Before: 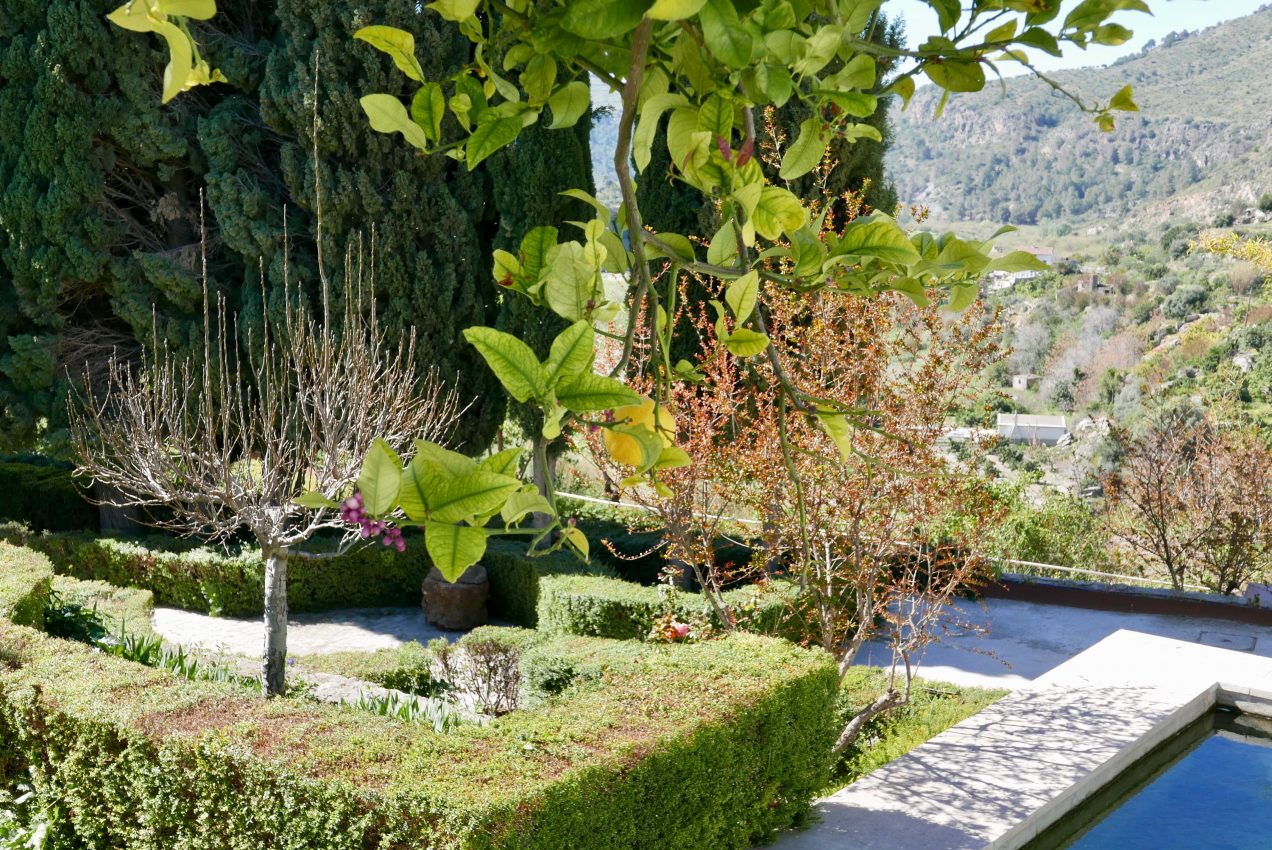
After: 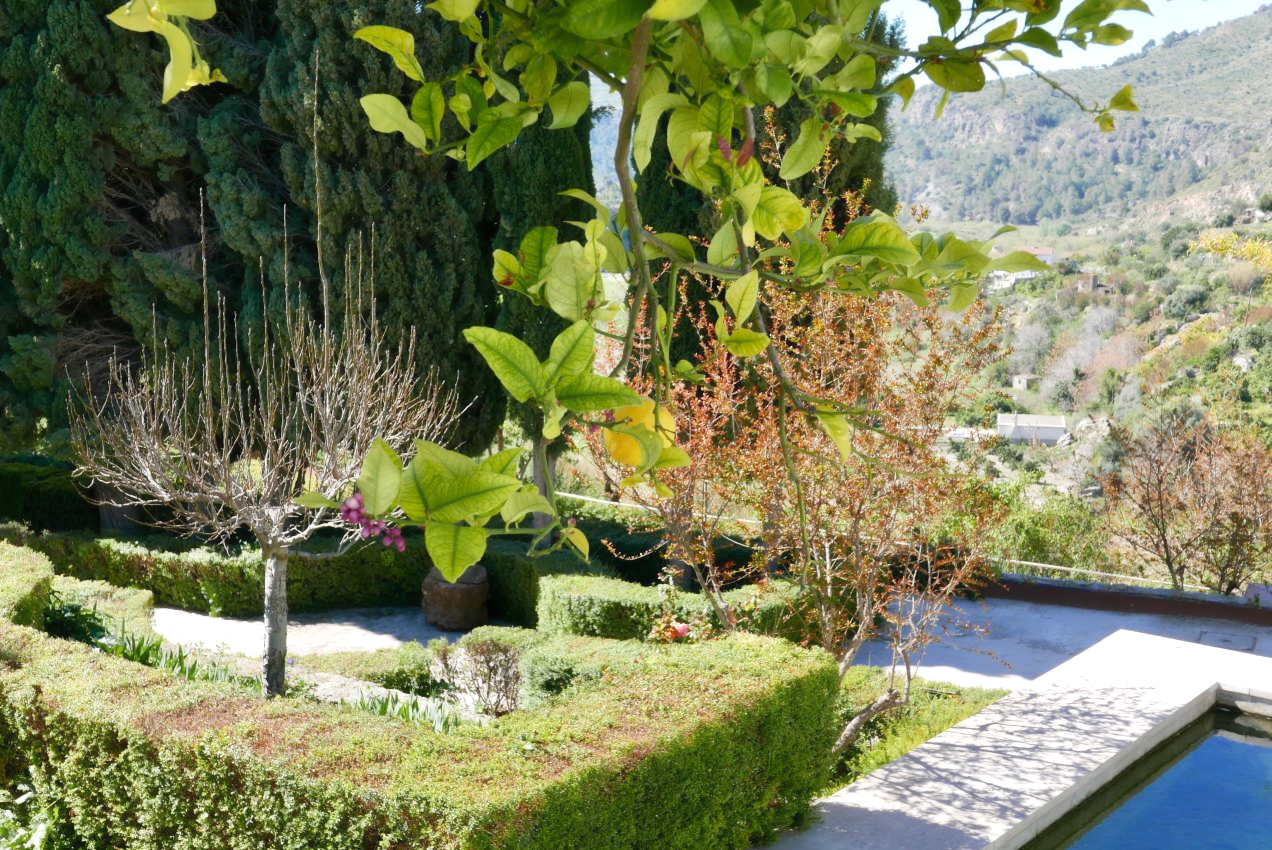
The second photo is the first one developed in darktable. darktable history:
exposure: exposure 0.2 EV, compensate highlight preservation false
contrast equalizer: octaves 7, y [[0.502, 0.505, 0.512, 0.529, 0.564, 0.588], [0.5 ×6], [0.502, 0.505, 0.512, 0.529, 0.564, 0.588], [0, 0.001, 0.001, 0.004, 0.008, 0.011], [0, 0.001, 0.001, 0.004, 0.008, 0.011]], mix -1
